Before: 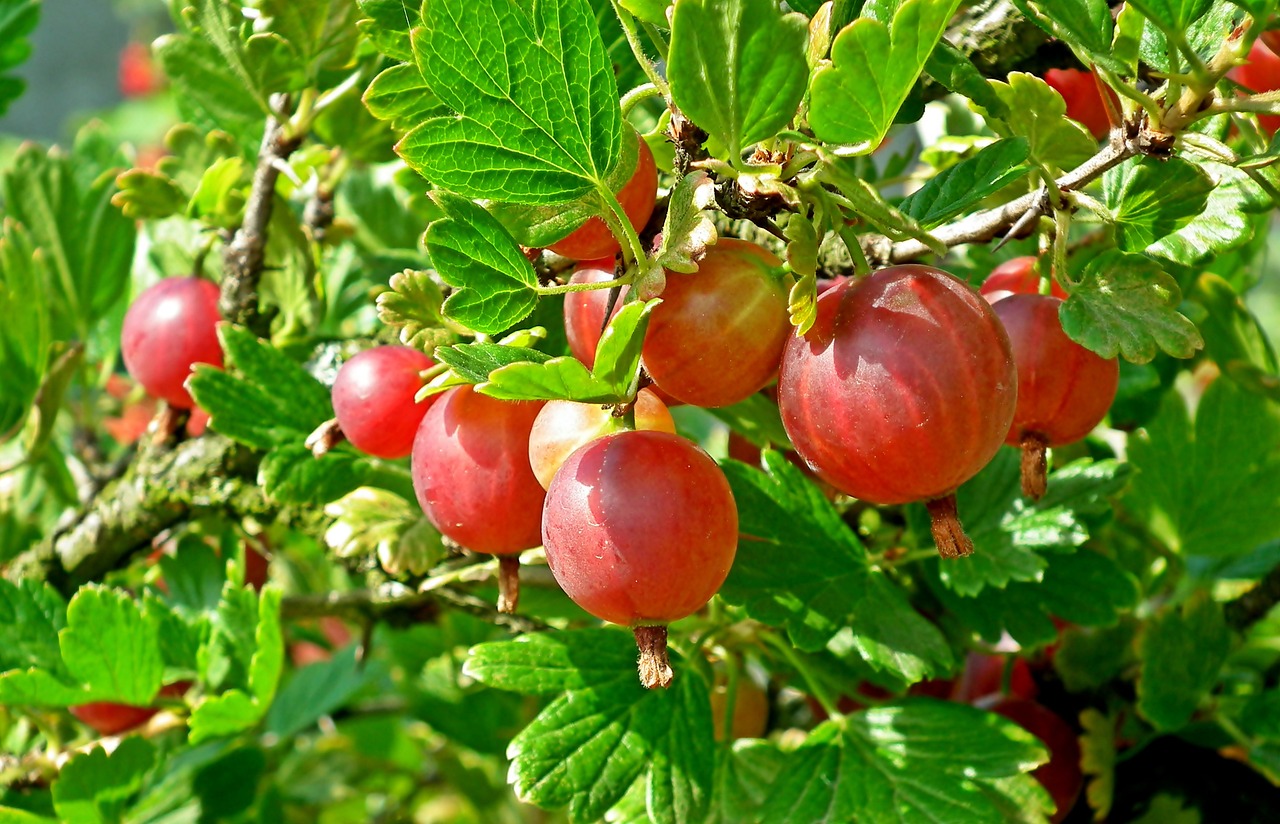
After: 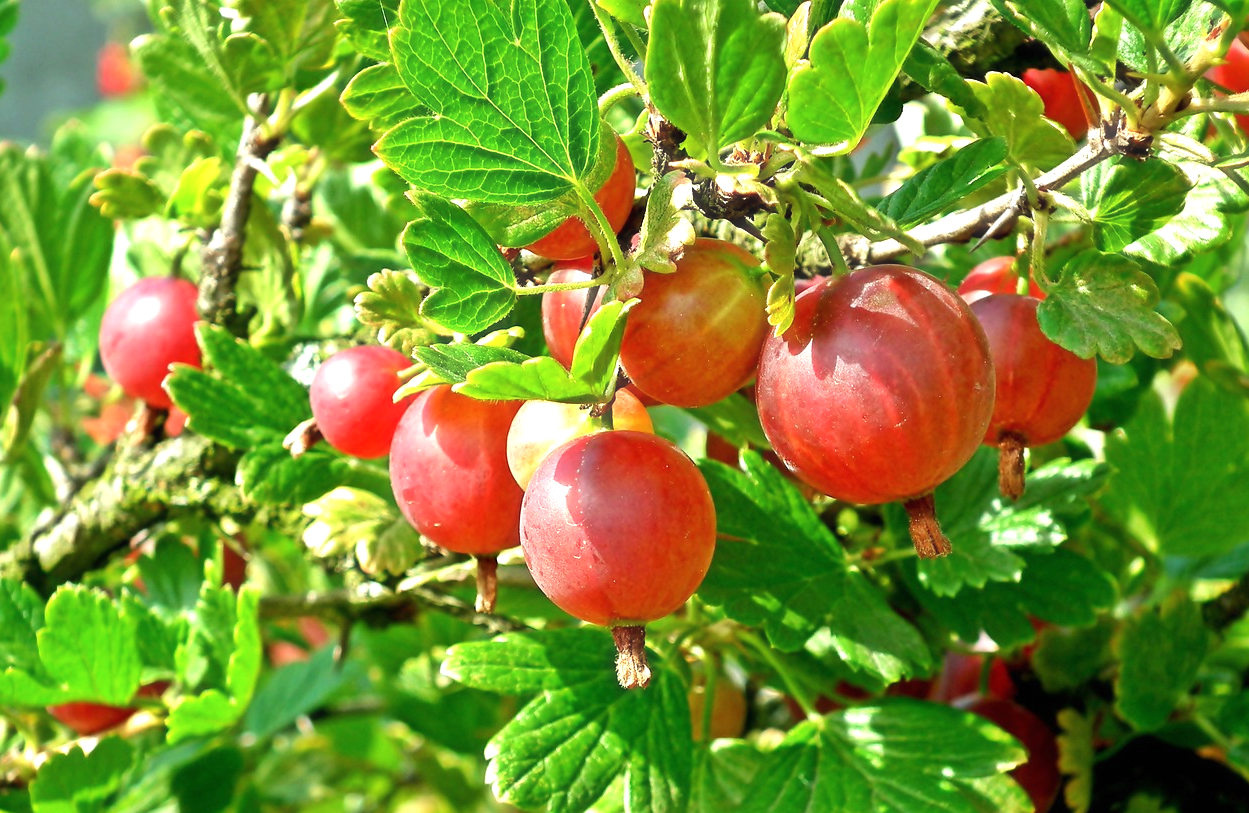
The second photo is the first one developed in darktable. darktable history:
crop and rotate: left 1.774%, right 0.633%, bottom 1.28%
haze removal: strength -0.09, adaptive false
exposure: black level correction 0, exposure 0.5 EV, compensate exposure bias true, compensate highlight preservation false
